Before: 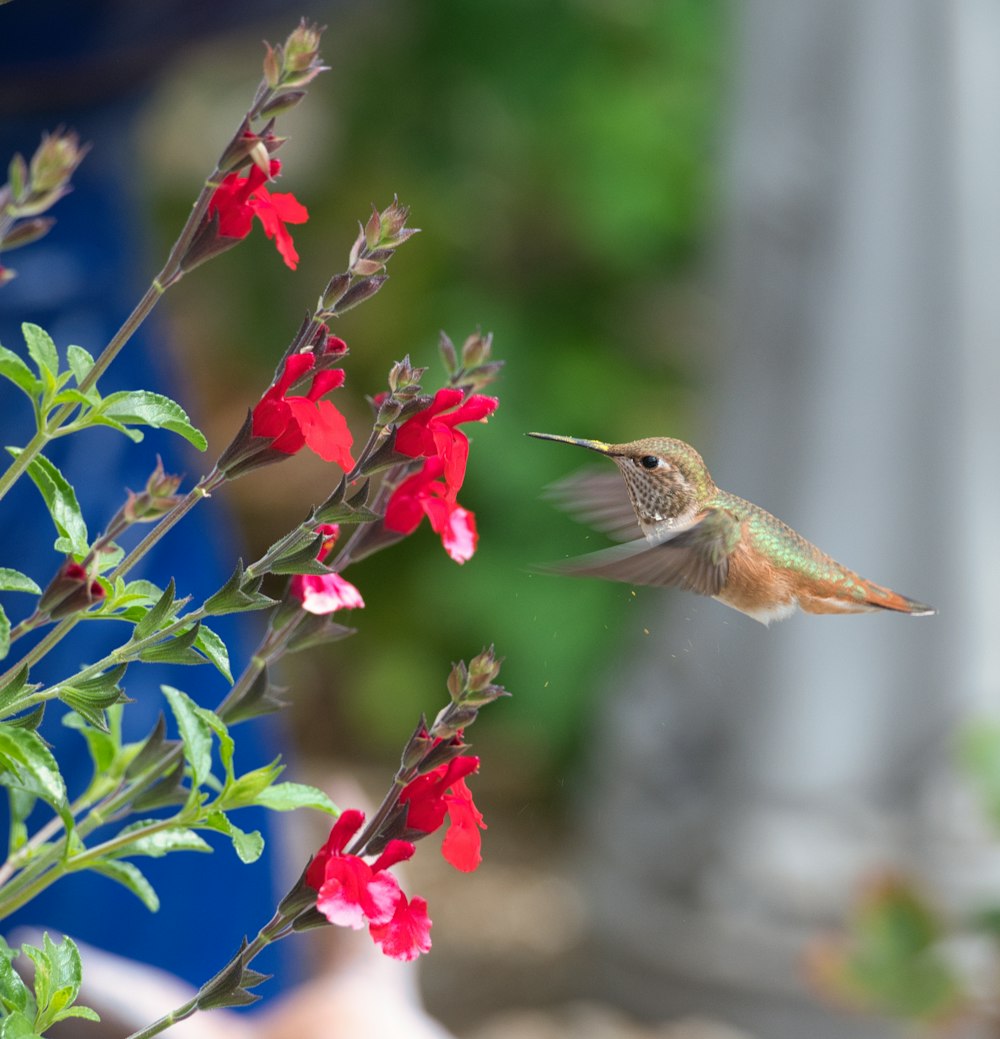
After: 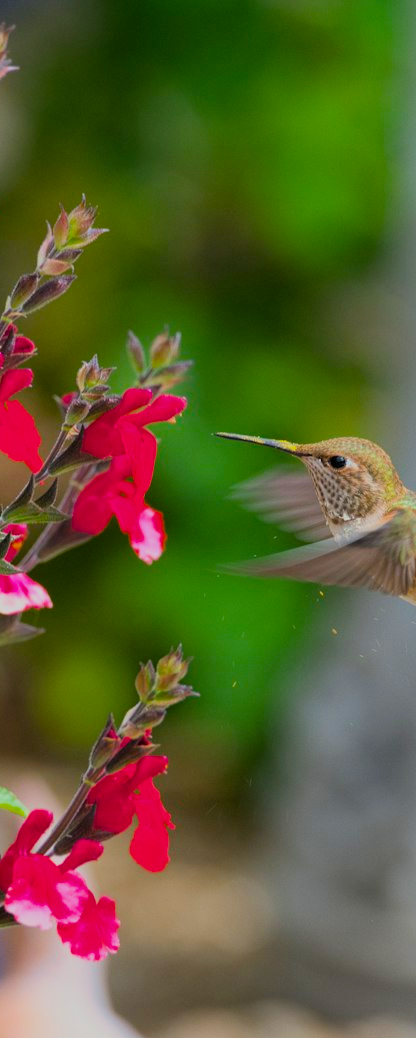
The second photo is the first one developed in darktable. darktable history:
exposure: compensate highlight preservation false
crop: left 31.229%, right 27.105%
filmic rgb: black relative exposure -7.15 EV, white relative exposure 5.36 EV, hardness 3.02, color science v6 (2022)
color balance rgb: linear chroma grading › global chroma 15%, perceptual saturation grading › global saturation 30%
